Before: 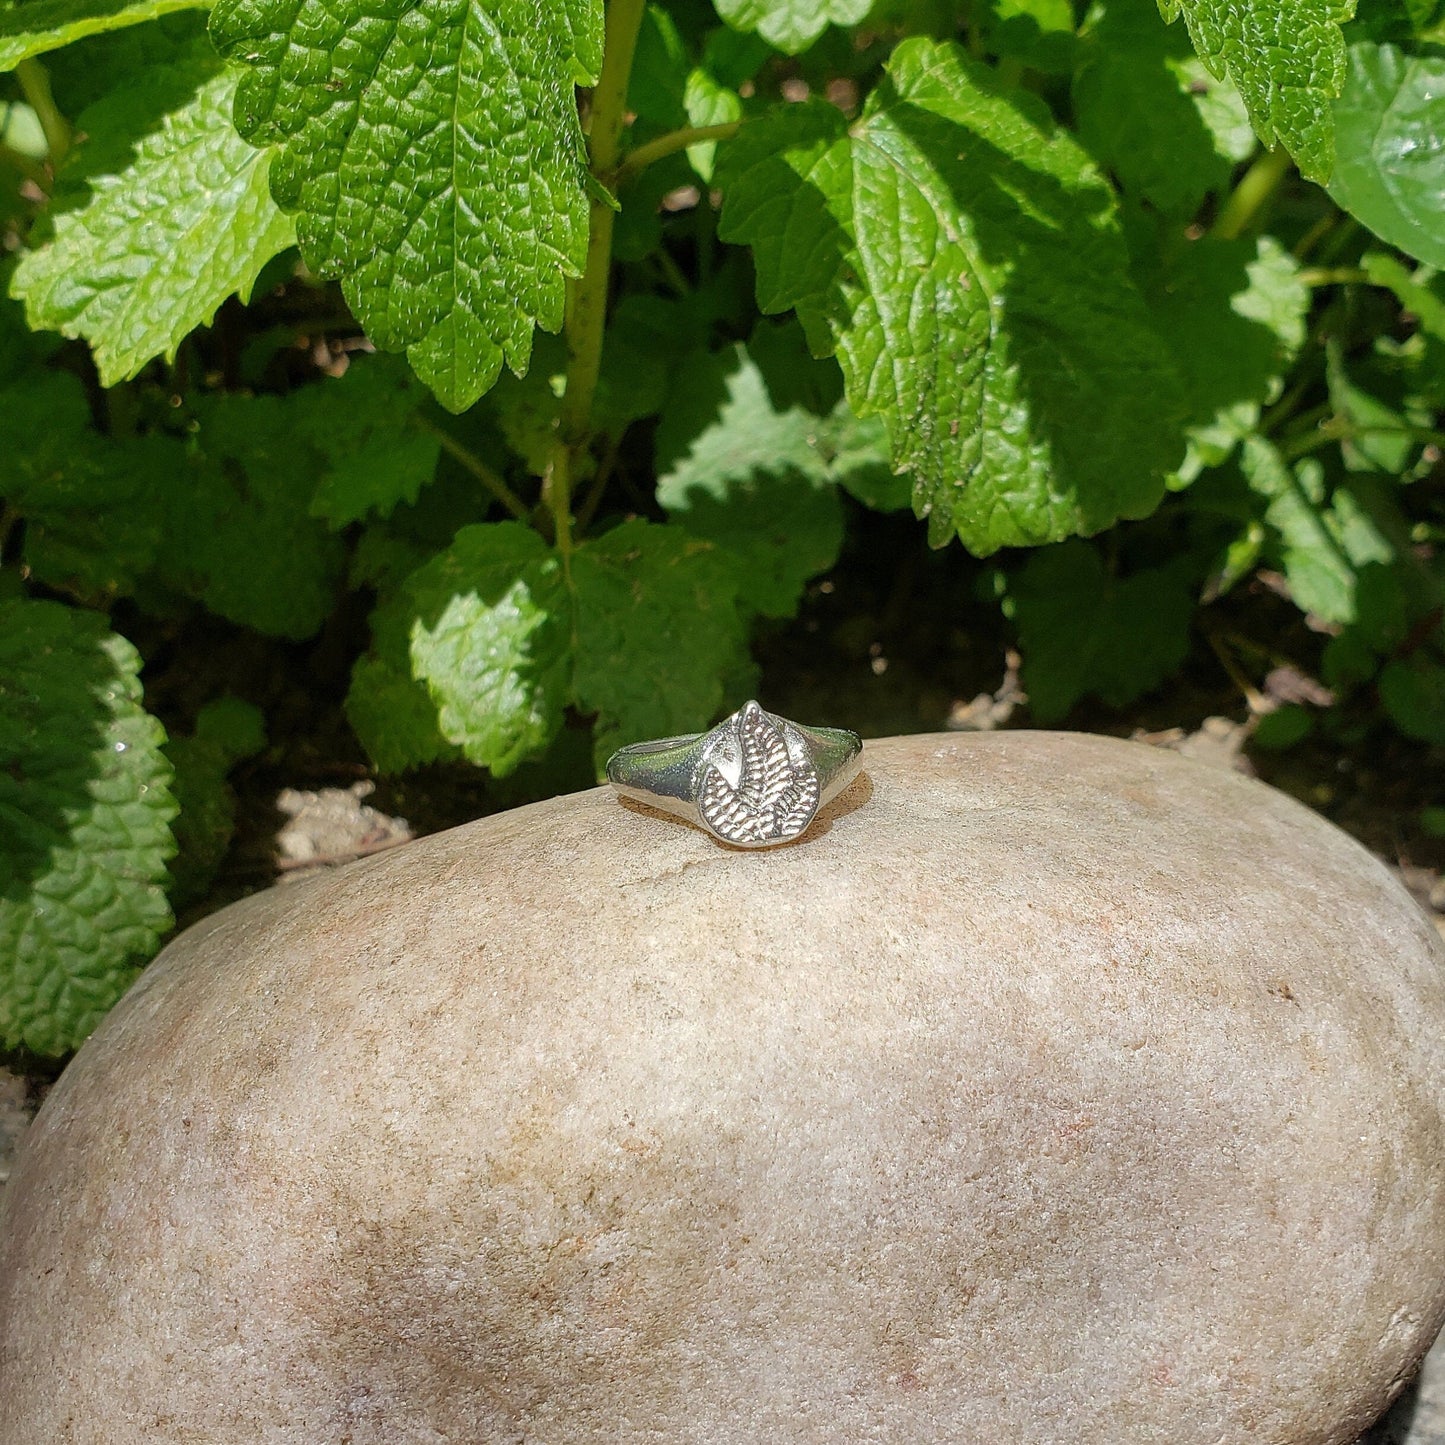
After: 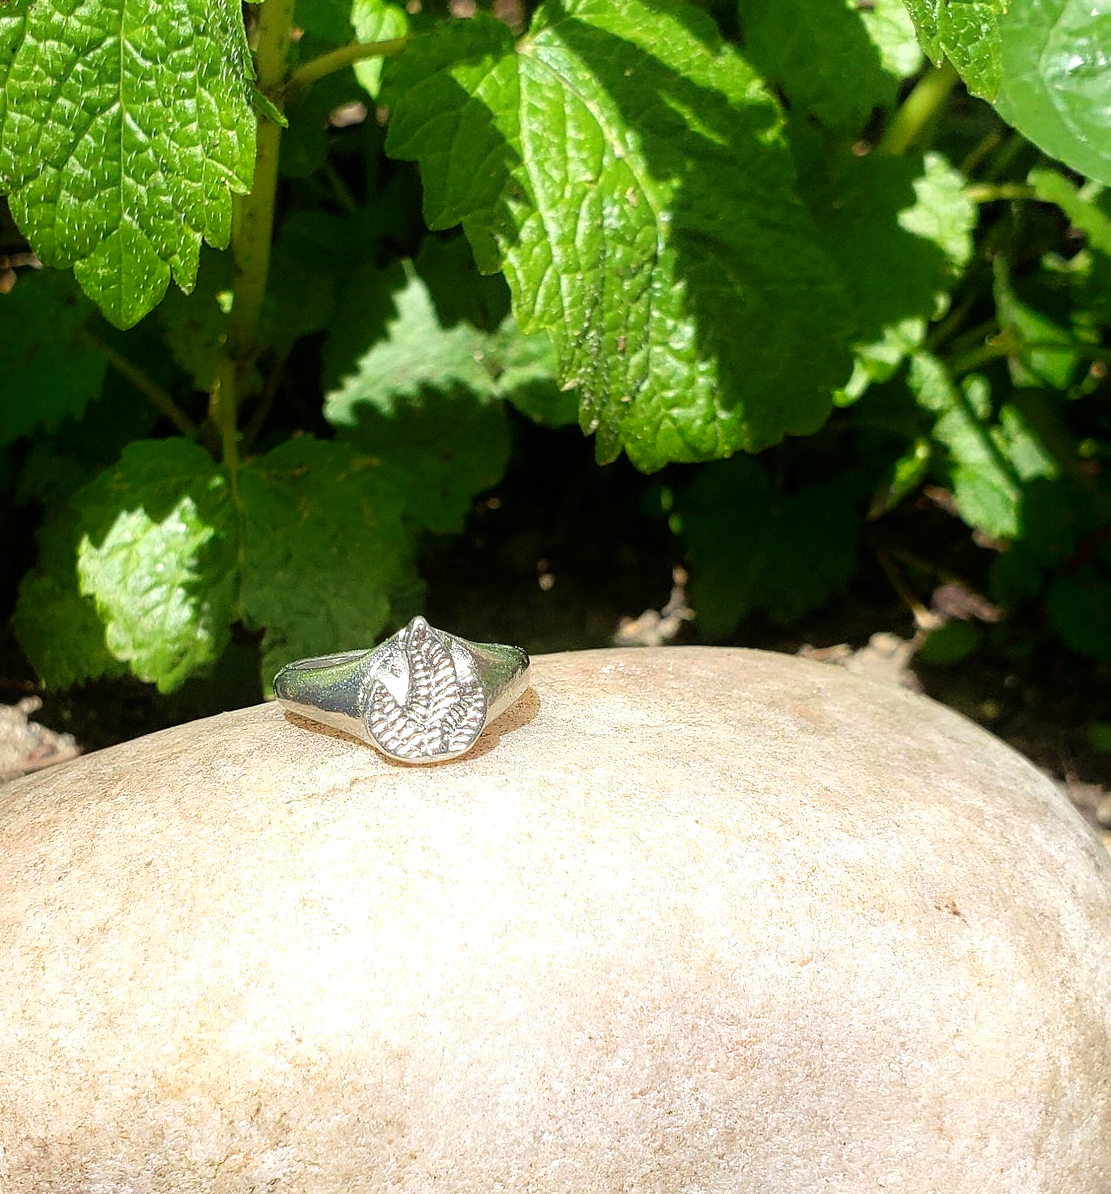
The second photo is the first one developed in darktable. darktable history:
crop: left 23.084%, top 5.834%, bottom 11.525%
shadows and highlights: shadows -68.89, highlights 35.7, soften with gaussian
tone equalizer: -8 EV -0.768 EV, -7 EV -0.681 EV, -6 EV -0.612 EV, -5 EV -0.423 EV, -3 EV 0.392 EV, -2 EV 0.6 EV, -1 EV 0.679 EV, +0 EV 0.744 EV
